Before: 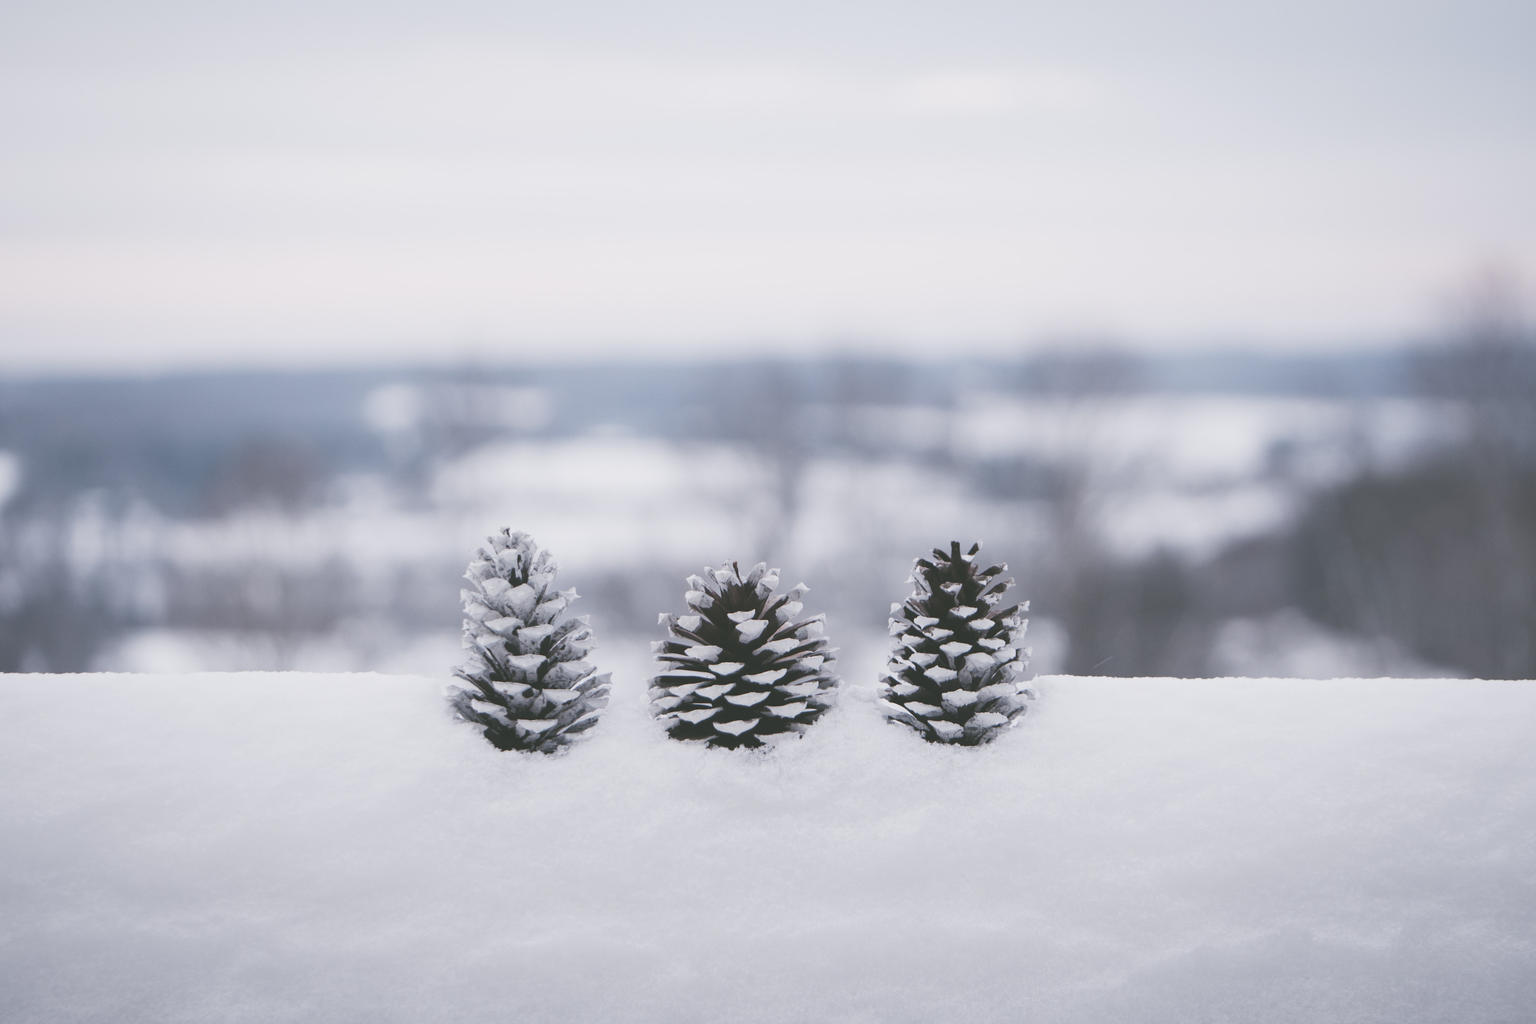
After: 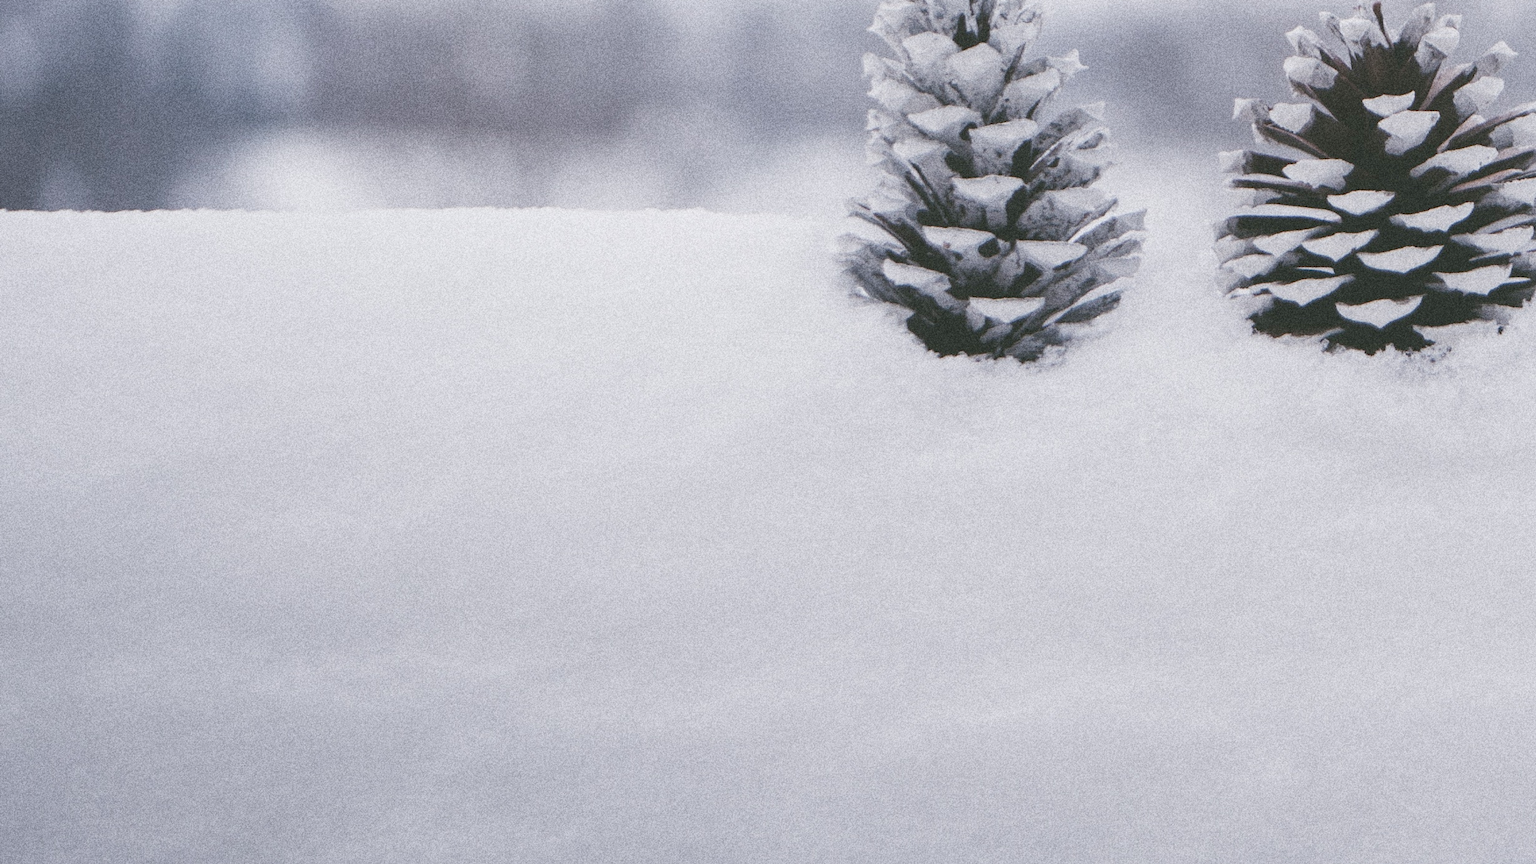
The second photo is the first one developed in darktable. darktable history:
crop and rotate: top 54.778%, right 46.61%, bottom 0.159%
grain: coarseness 14.49 ISO, strength 48.04%, mid-tones bias 35%
color balance rgb: perceptual saturation grading › global saturation 20%, perceptual saturation grading › highlights -25%, perceptual saturation grading › shadows 25%
